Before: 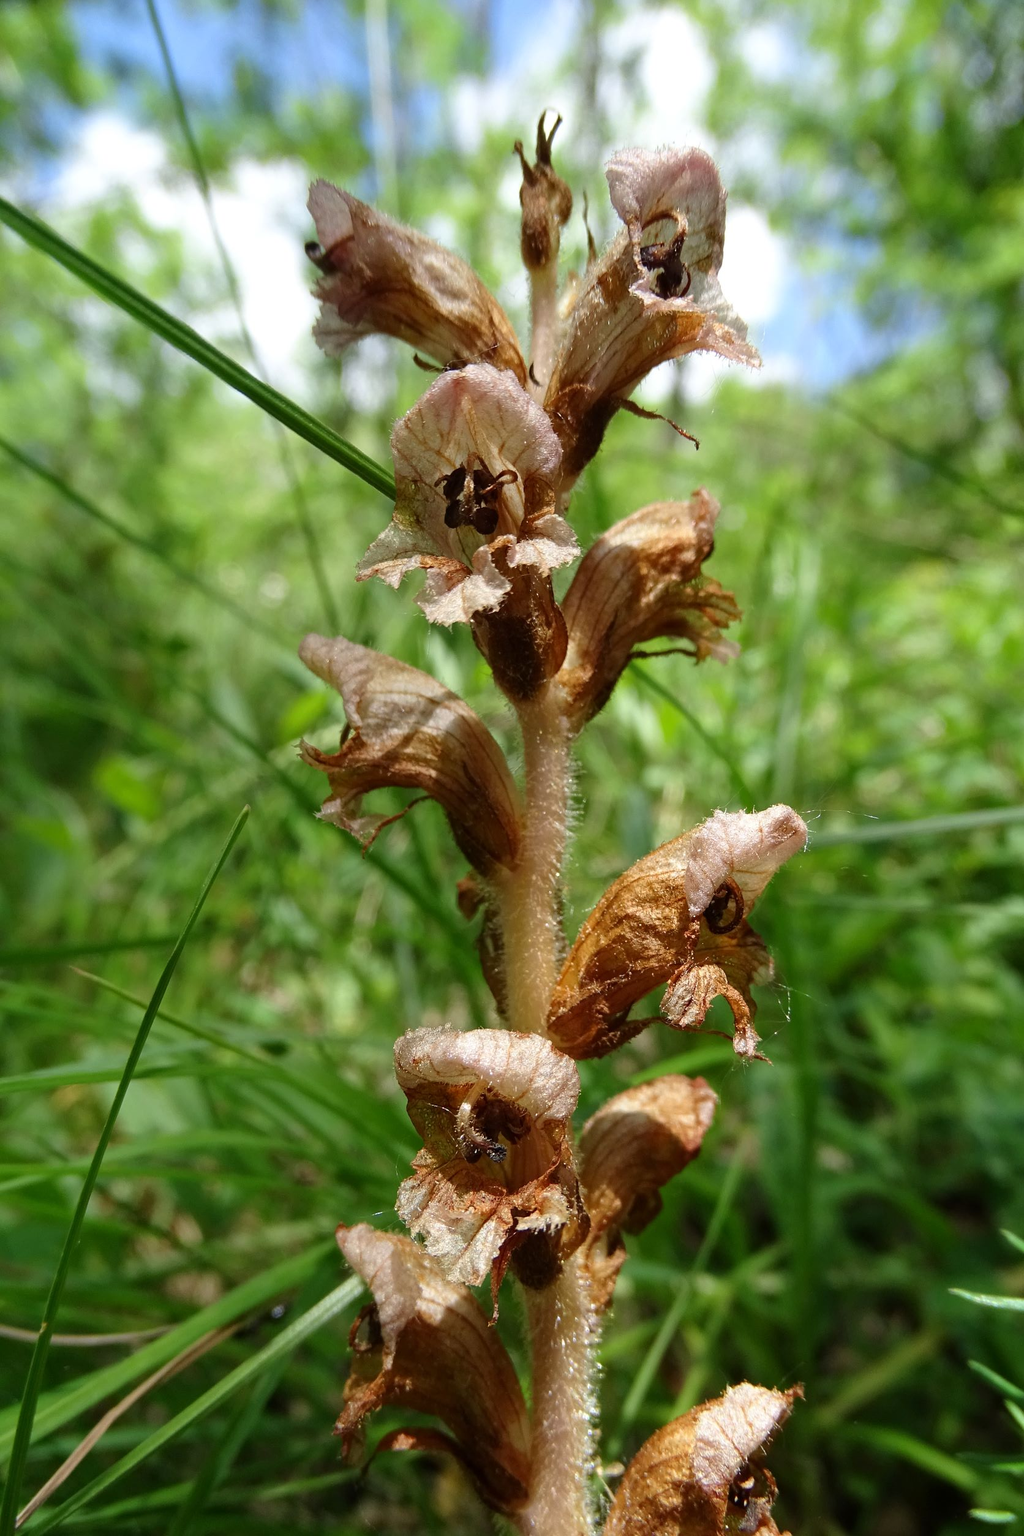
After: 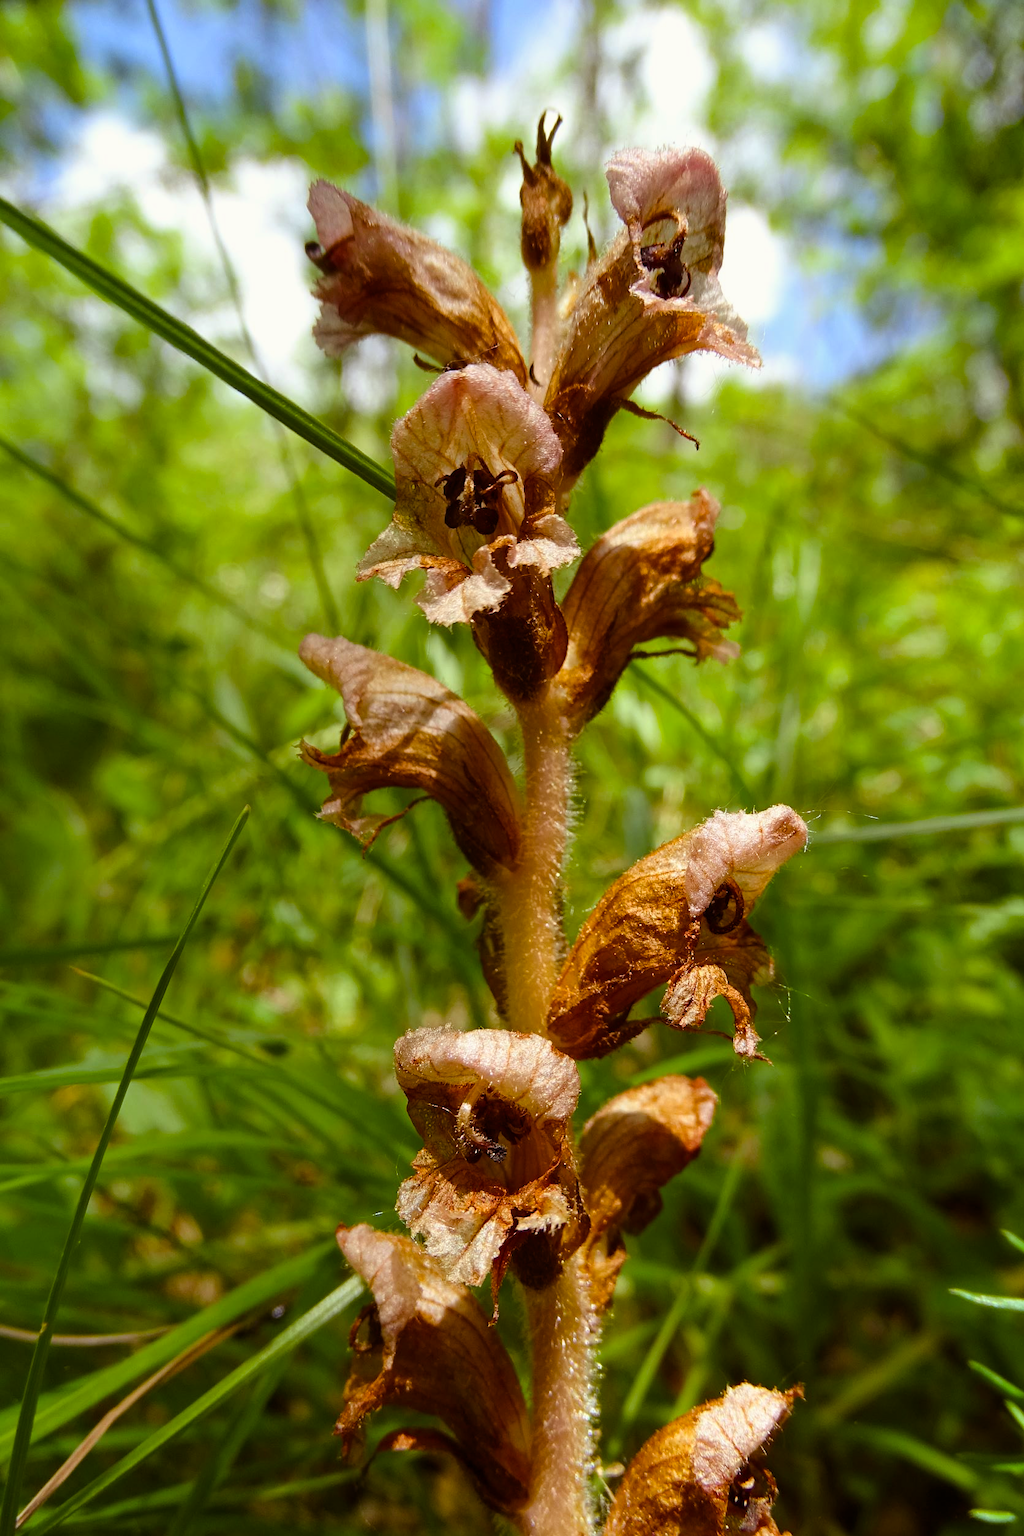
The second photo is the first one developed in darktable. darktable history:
color balance rgb: shadows lift › luminance -19.734%, power › chroma 1.557%, power › hue 28.08°, perceptual saturation grading › global saturation 28.579%, perceptual saturation grading › mid-tones 12.274%, perceptual saturation grading › shadows 10.053%
tone equalizer: -7 EV 0.22 EV, -6 EV 0.155 EV, -5 EV 0.12 EV, -4 EV 0.05 EV, -2 EV -0.017 EV, -1 EV -0.064 EV, +0 EV -0.064 EV
